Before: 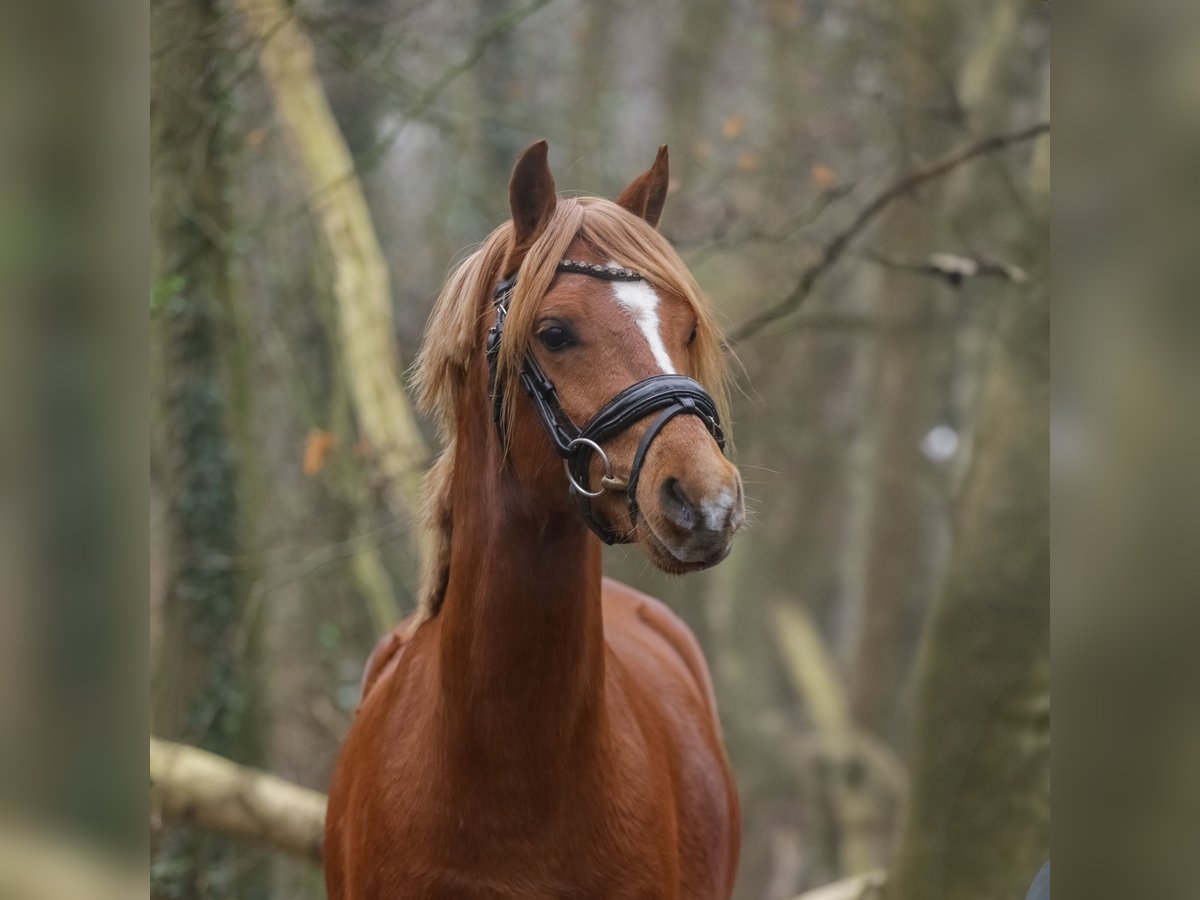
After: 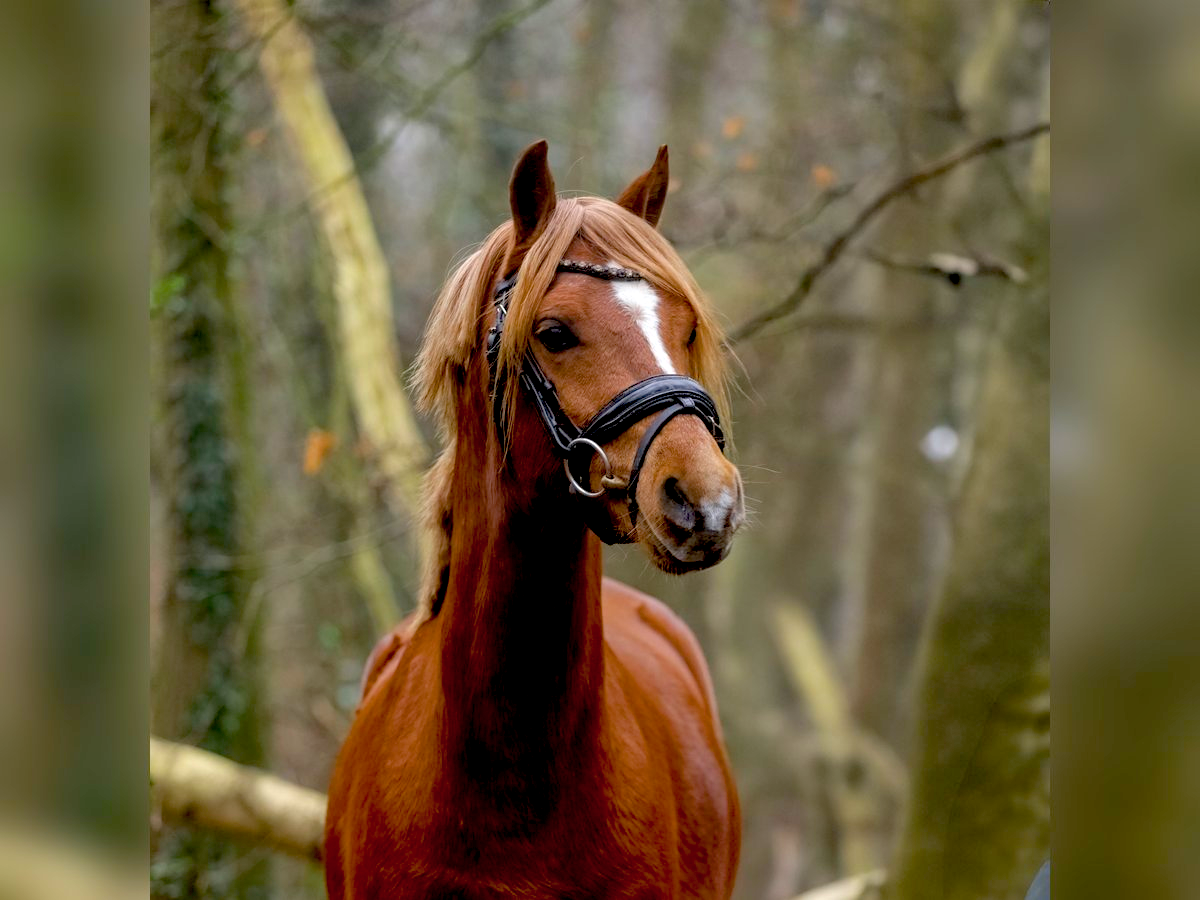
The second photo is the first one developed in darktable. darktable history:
exposure: black level correction 0.03, exposure 0.317 EV, compensate exposure bias true, compensate highlight preservation false
shadows and highlights: shadows 42.93, highlights 6.95, highlights color adjustment 45.66%
color balance rgb: perceptual saturation grading › global saturation 19.725%, global vibrance 10.018%
